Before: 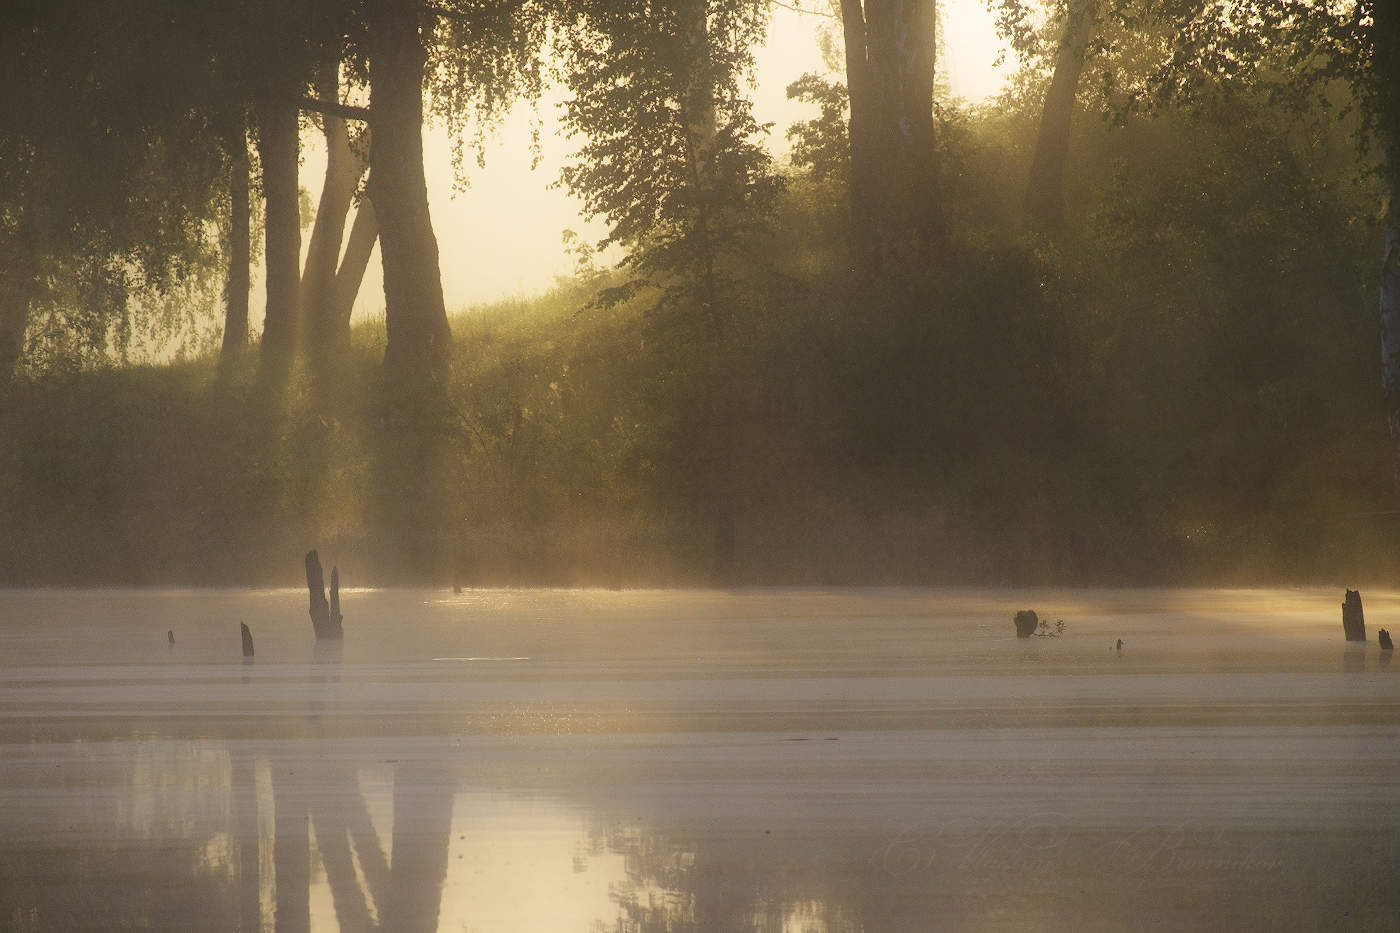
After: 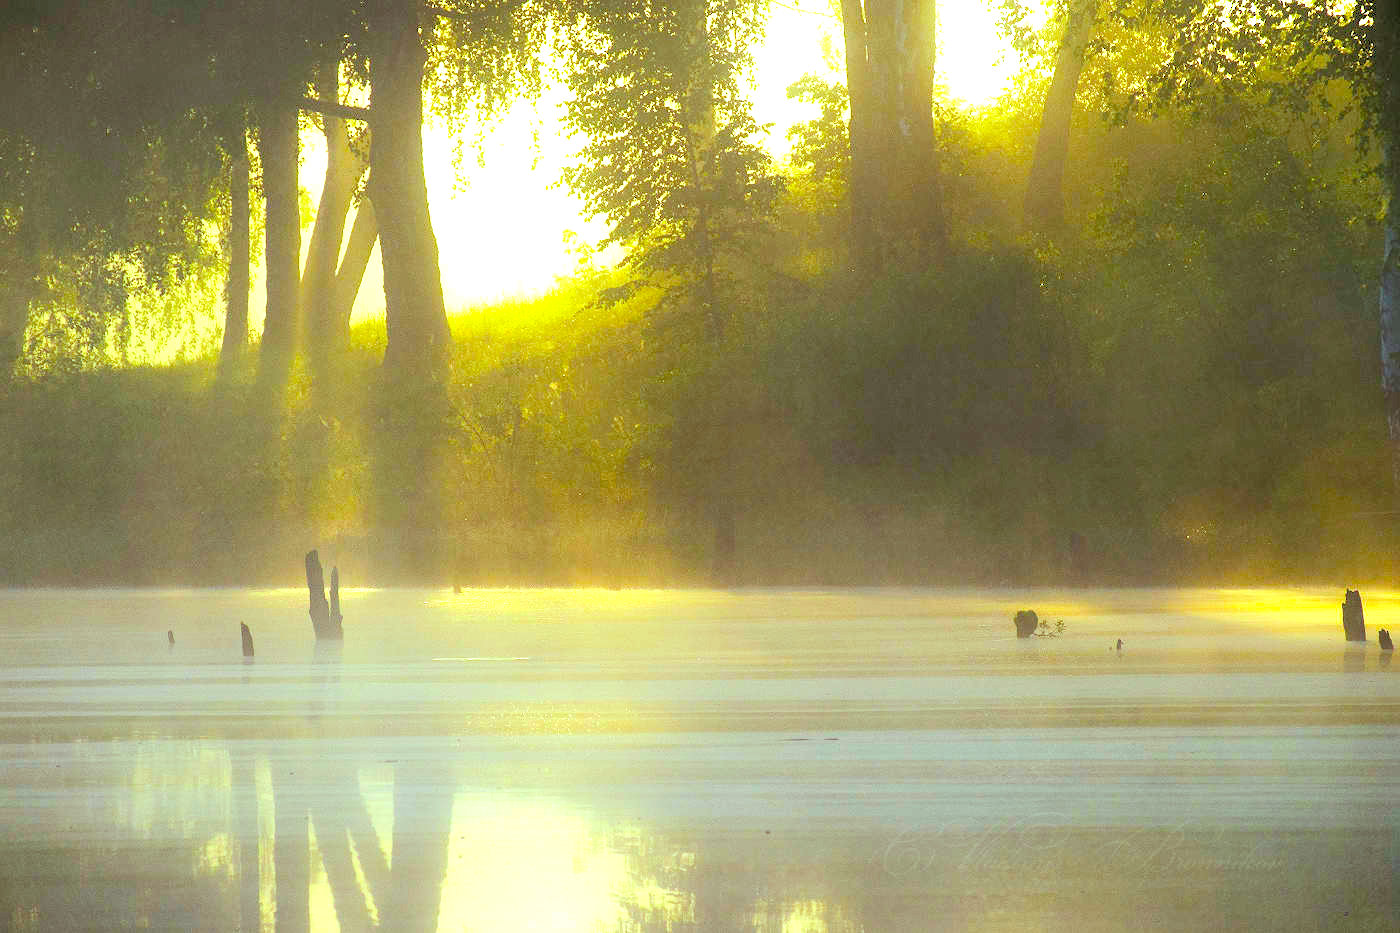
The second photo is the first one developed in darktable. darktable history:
rgb levels: preserve colors sum RGB, levels [[0.038, 0.433, 0.934], [0, 0.5, 1], [0, 0.5, 1]]
color balance rgb: linear chroma grading › shadows -10%, linear chroma grading › global chroma 20%, perceptual saturation grading › global saturation 15%, perceptual brilliance grading › global brilliance 30%, perceptual brilliance grading › highlights 12%, perceptual brilliance grading › mid-tones 24%, global vibrance 20%
color balance: mode lift, gamma, gain (sRGB), lift [0.997, 0.979, 1.021, 1.011], gamma [1, 1.084, 0.916, 0.998], gain [1, 0.87, 1.13, 1.101], contrast 4.55%, contrast fulcrum 38.24%, output saturation 104.09%
